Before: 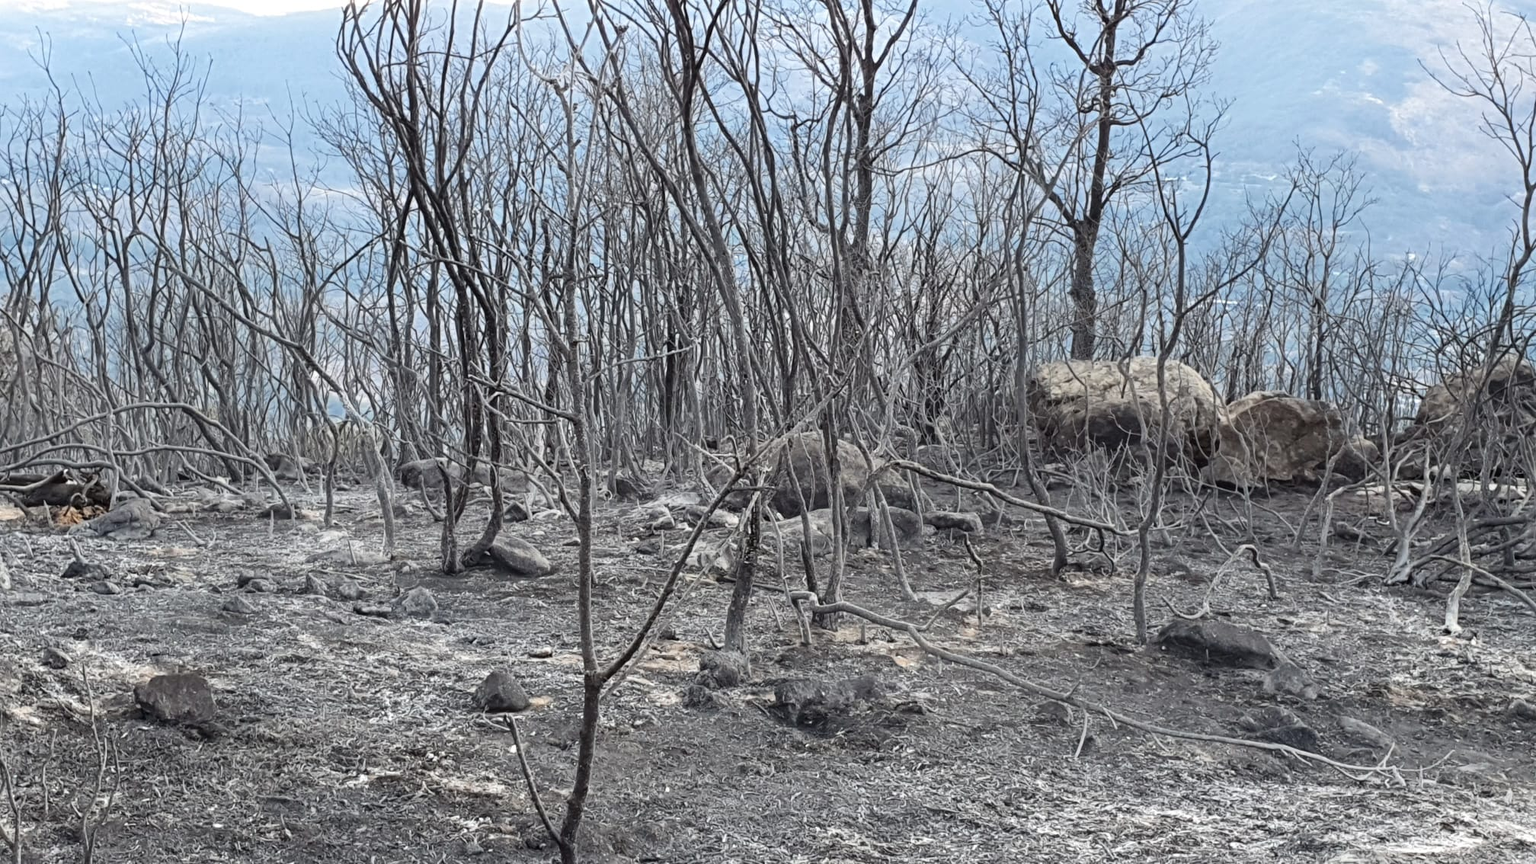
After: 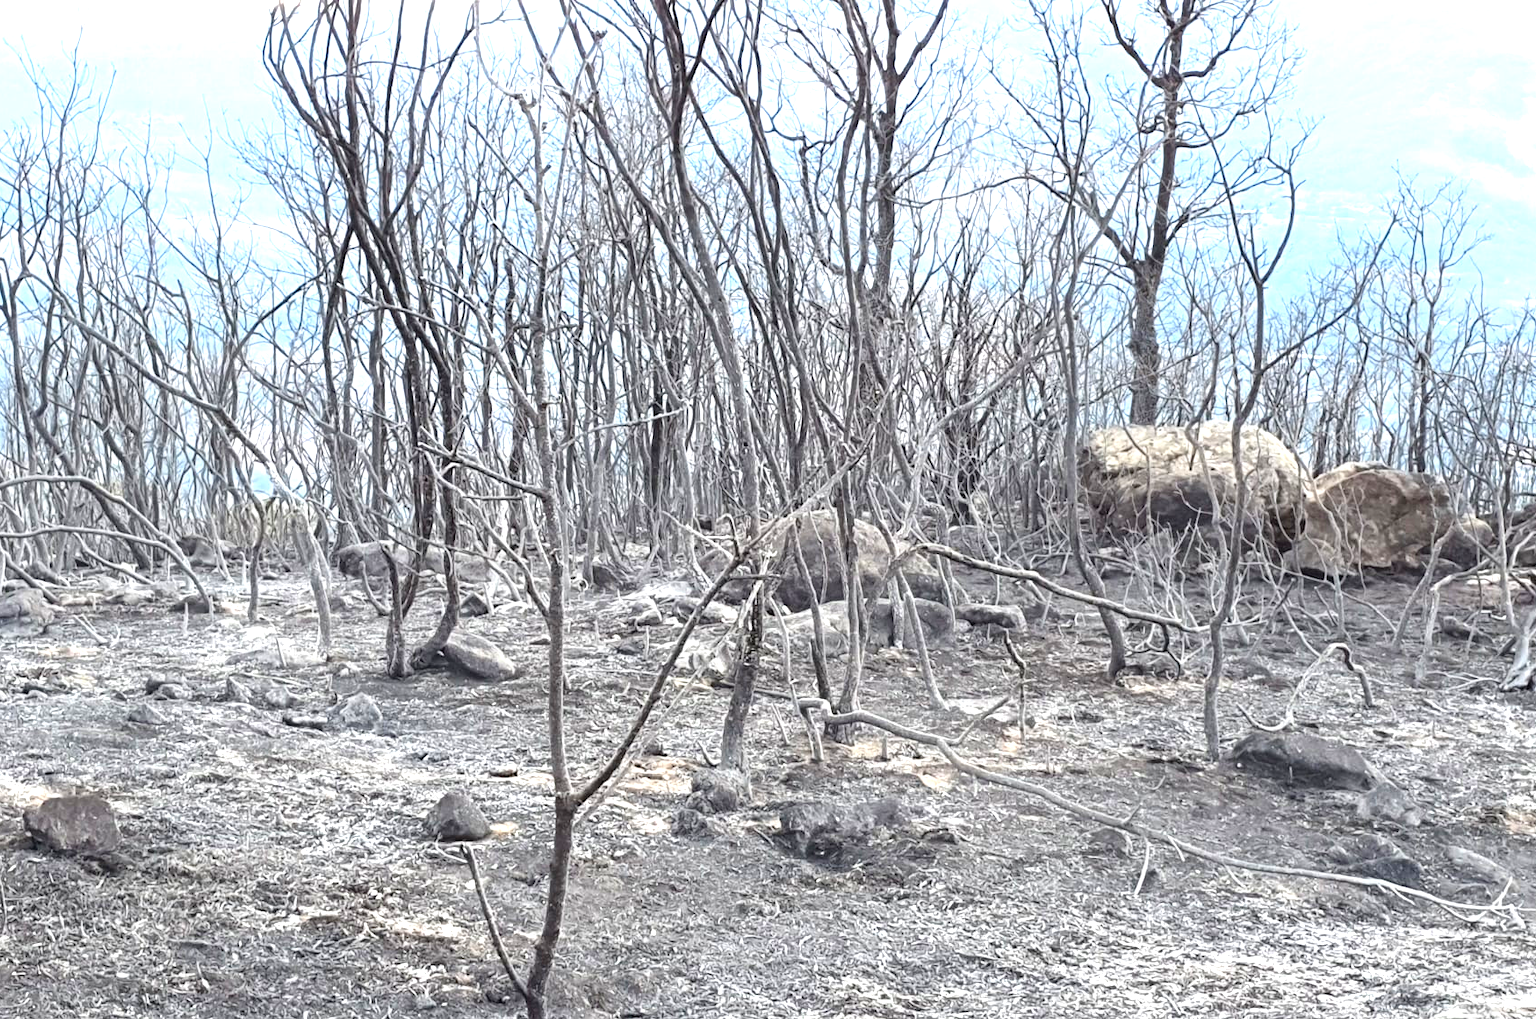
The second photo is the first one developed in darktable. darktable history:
exposure: black level correction 0, exposure 0.951 EV, compensate highlight preservation false
crop: left 7.46%, right 7.855%
contrast brightness saturation: contrast 0.029, brightness 0.066, saturation 0.132
color zones: curves: ch0 [(0, 0.5) (0.125, 0.4) (0.25, 0.5) (0.375, 0.4) (0.5, 0.4) (0.625, 0.35) (0.75, 0.35) (0.875, 0.5)]; ch1 [(0, 0.35) (0.125, 0.45) (0.25, 0.35) (0.375, 0.35) (0.5, 0.35) (0.625, 0.35) (0.75, 0.45) (0.875, 0.35)]; ch2 [(0, 0.6) (0.125, 0.5) (0.25, 0.5) (0.375, 0.6) (0.5, 0.6) (0.625, 0.5) (0.75, 0.5) (0.875, 0.5)], mix -132.82%
